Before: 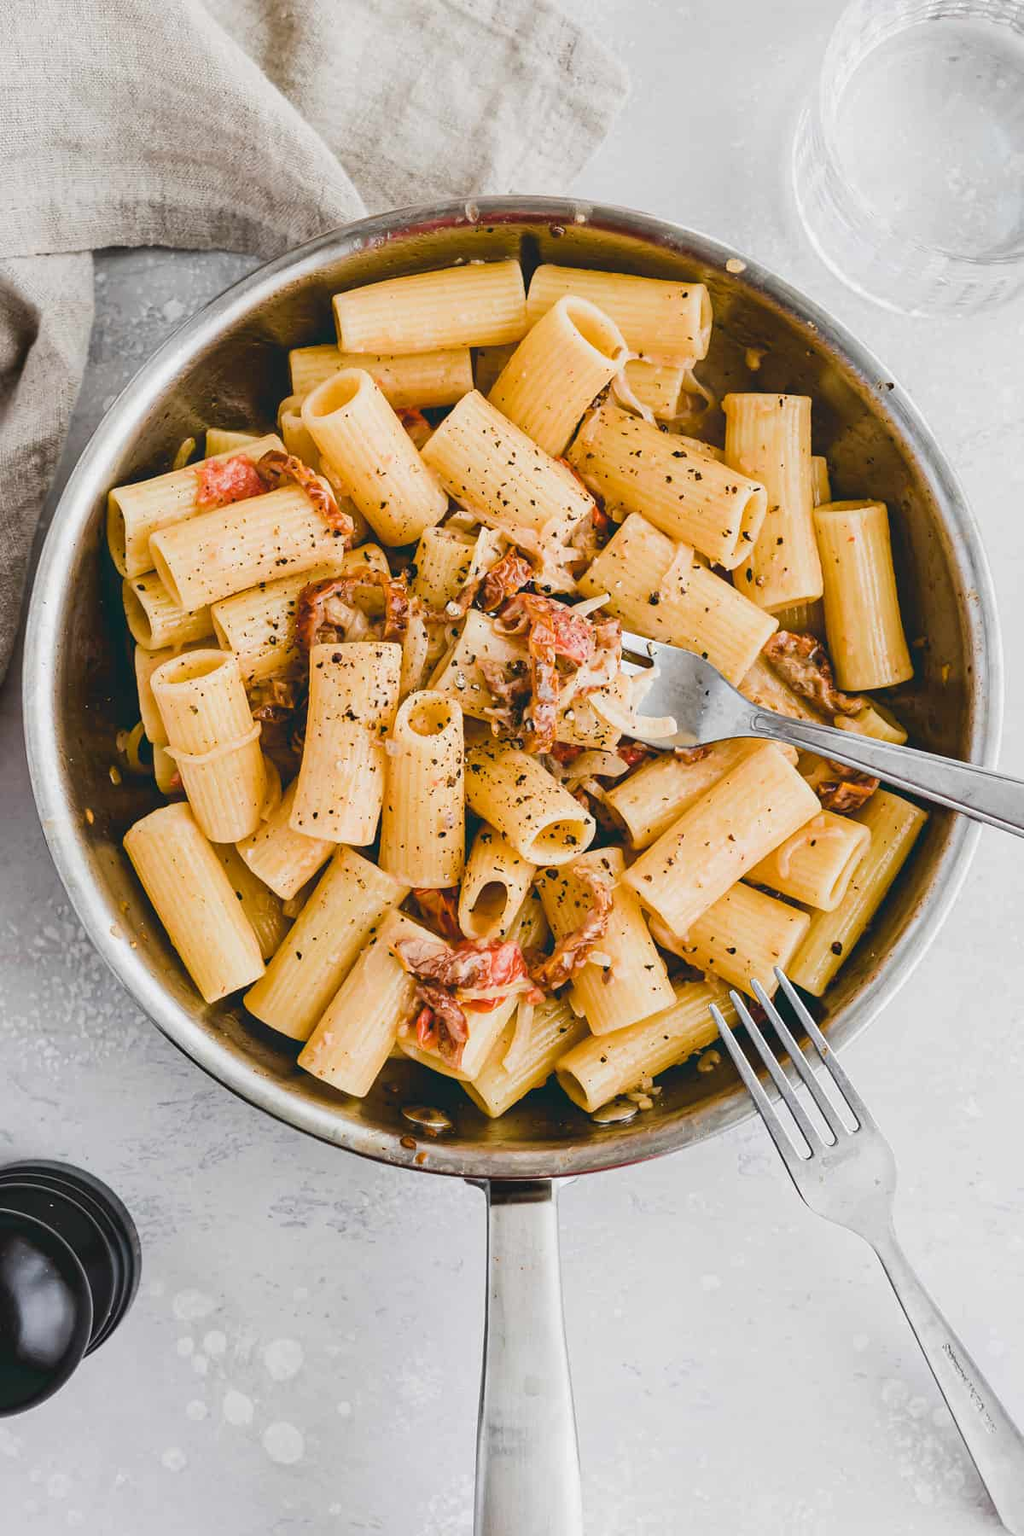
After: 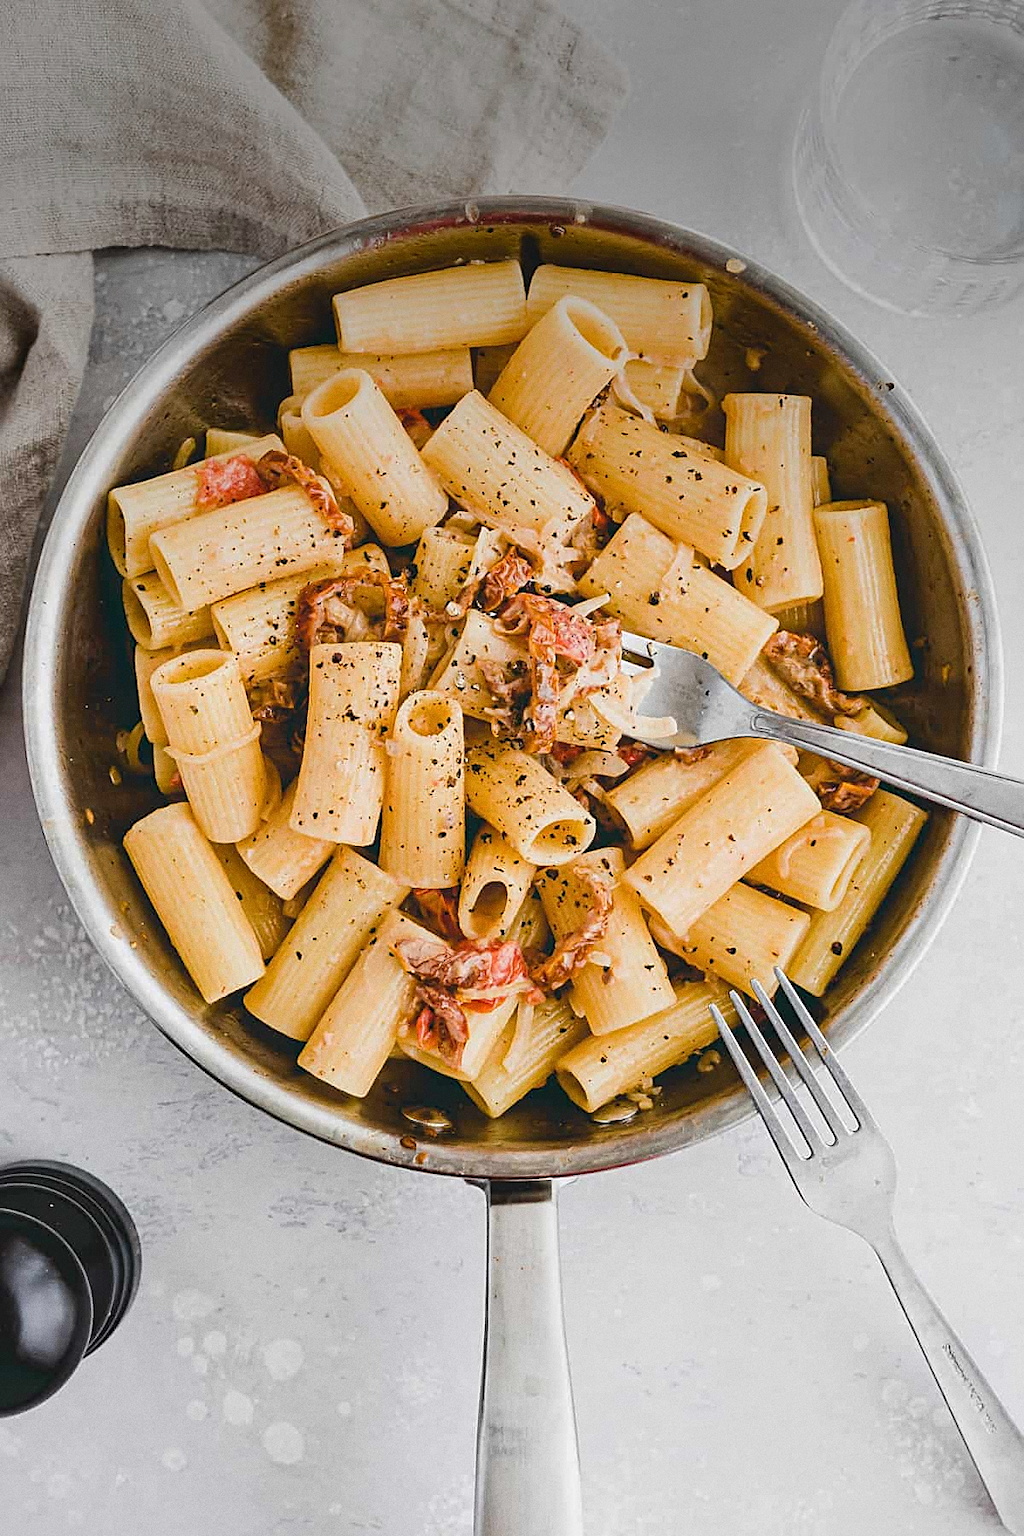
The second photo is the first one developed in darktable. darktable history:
grain: coarseness 0.09 ISO
sharpen: on, module defaults
vignetting: fall-off start 97.52%, fall-off radius 100%, brightness -0.574, saturation 0, center (-0.027, 0.404), width/height ratio 1.368, unbound false
